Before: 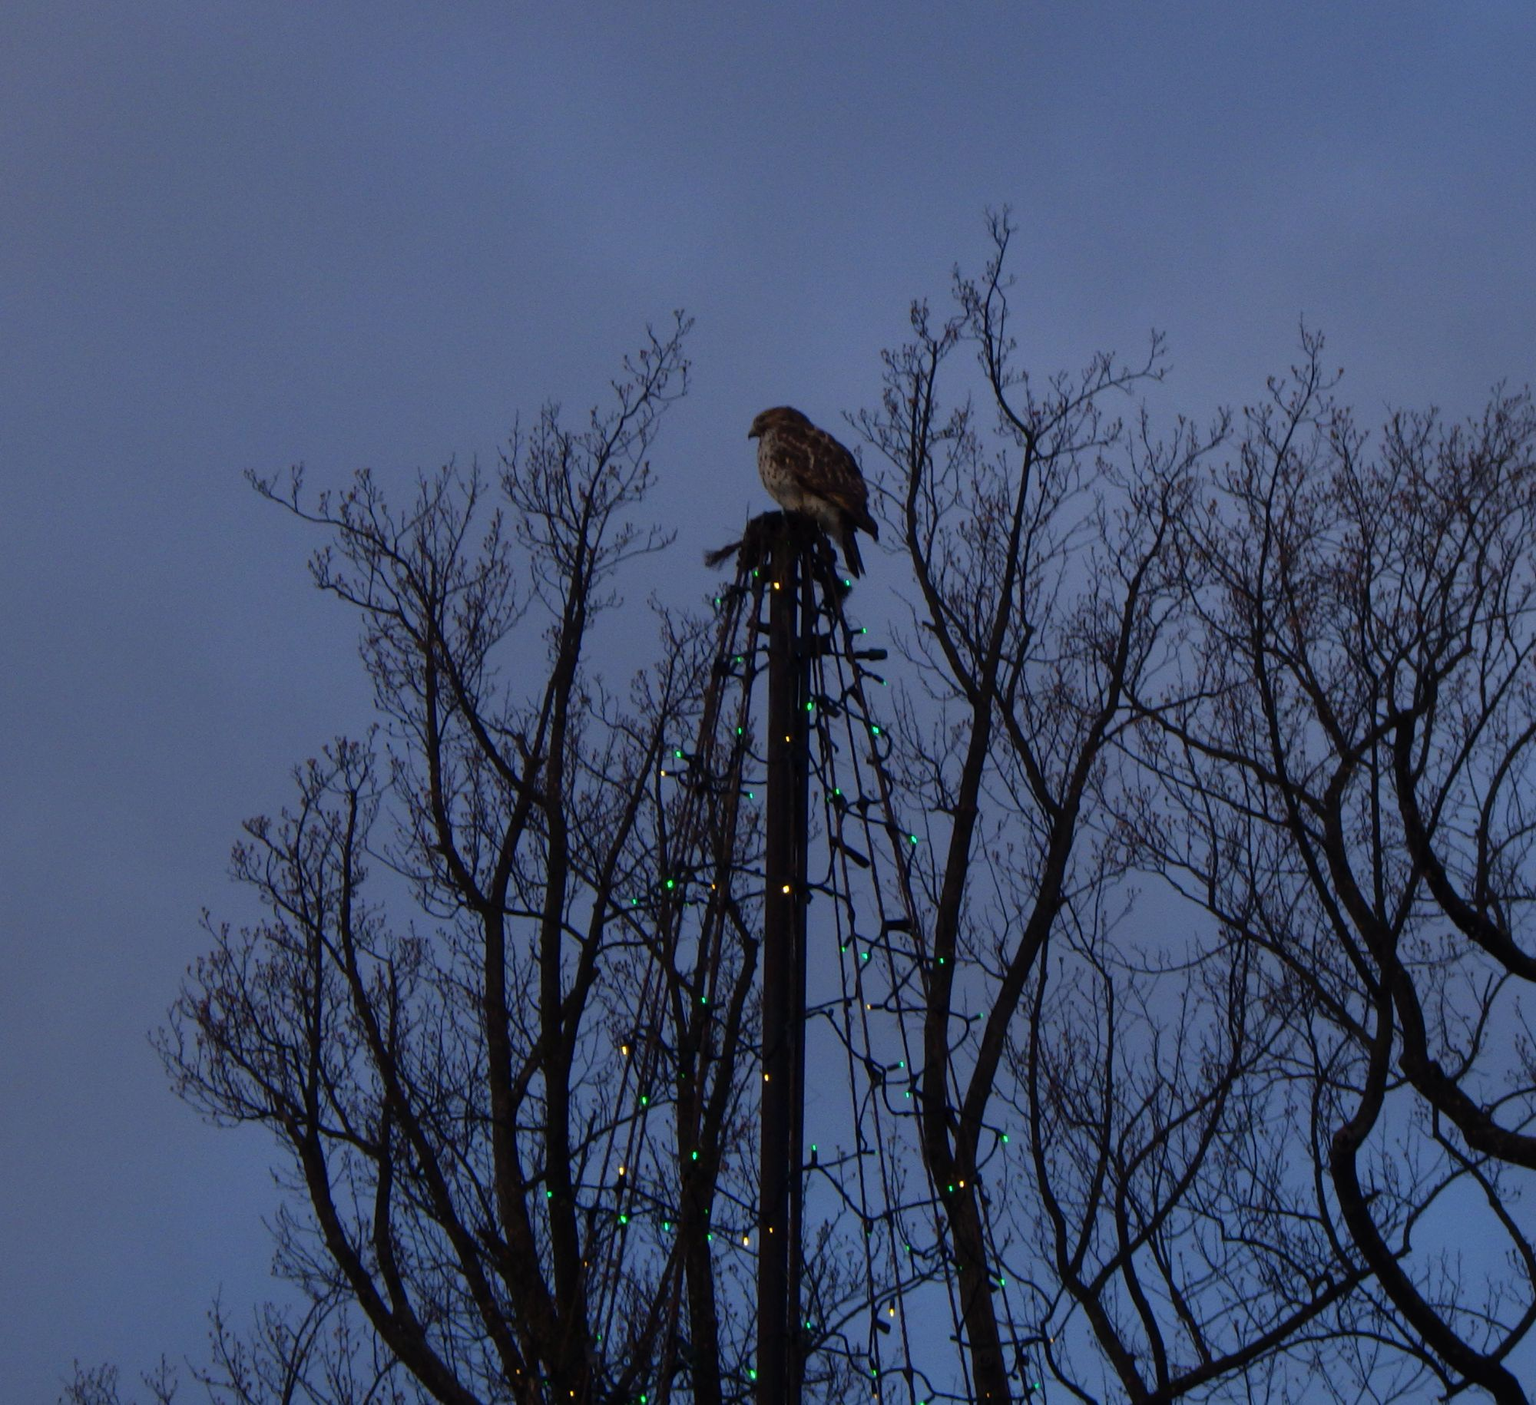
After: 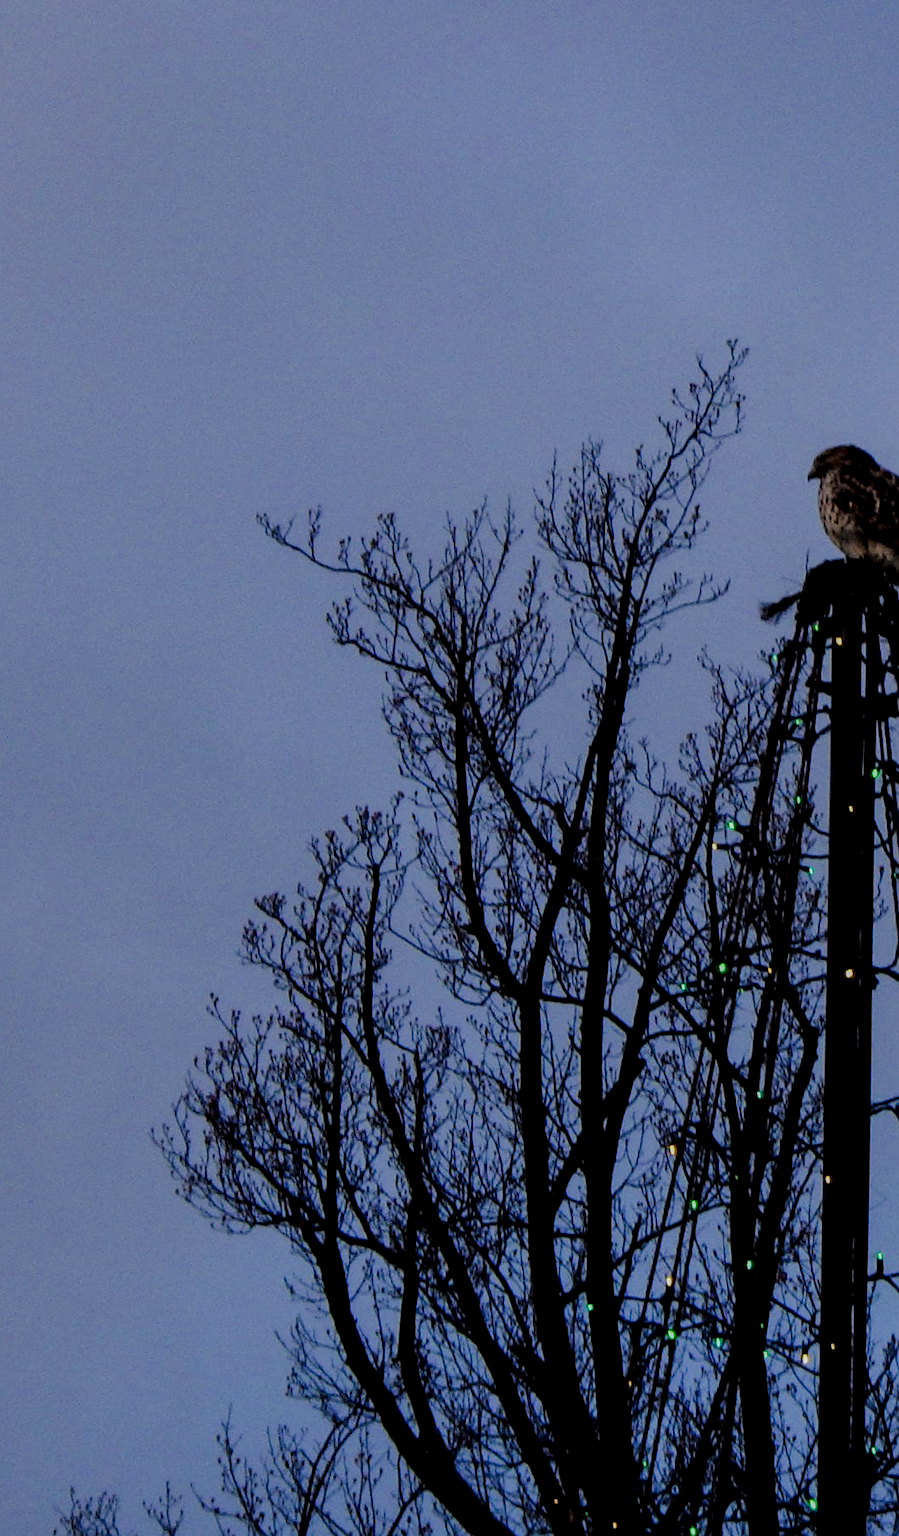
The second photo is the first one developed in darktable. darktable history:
tone curve: curves: ch0 [(0, 0) (0.049, 0.01) (0.154, 0.081) (0.491, 0.519) (0.748, 0.765) (1, 0.919)]; ch1 [(0, 0) (0.172, 0.123) (0.317, 0.272) (0.401, 0.422) (0.489, 0.496) (0.531, 0.557) (0.615, 0.612) (0.741, 0.783) (1, 1)]; ch2 [(0, 0) (0.411, 0.424) (0.483, 0.478) (0.544, 0.56) (0.686, 0.638) (1, 1)], preserve colors none
crop: left 0.695%, right 45.462%, bottom 0.083%
shadows and highlights: shadows 25.23, highlights -23.95, highlights color adjustment 0.117%
sharpen: radius 1.833, amount 0.396, threshold 1.397
contrast brightness saturation: saturation -0.054
exposure: black level correction 0, exposure 0.499 EV, compensate highlight preservation false
local contrast: on, module defaults
filmic rgb: black relative exposure -7.65 EV, white relative exposure 4.56 EV, hardness 3.61
